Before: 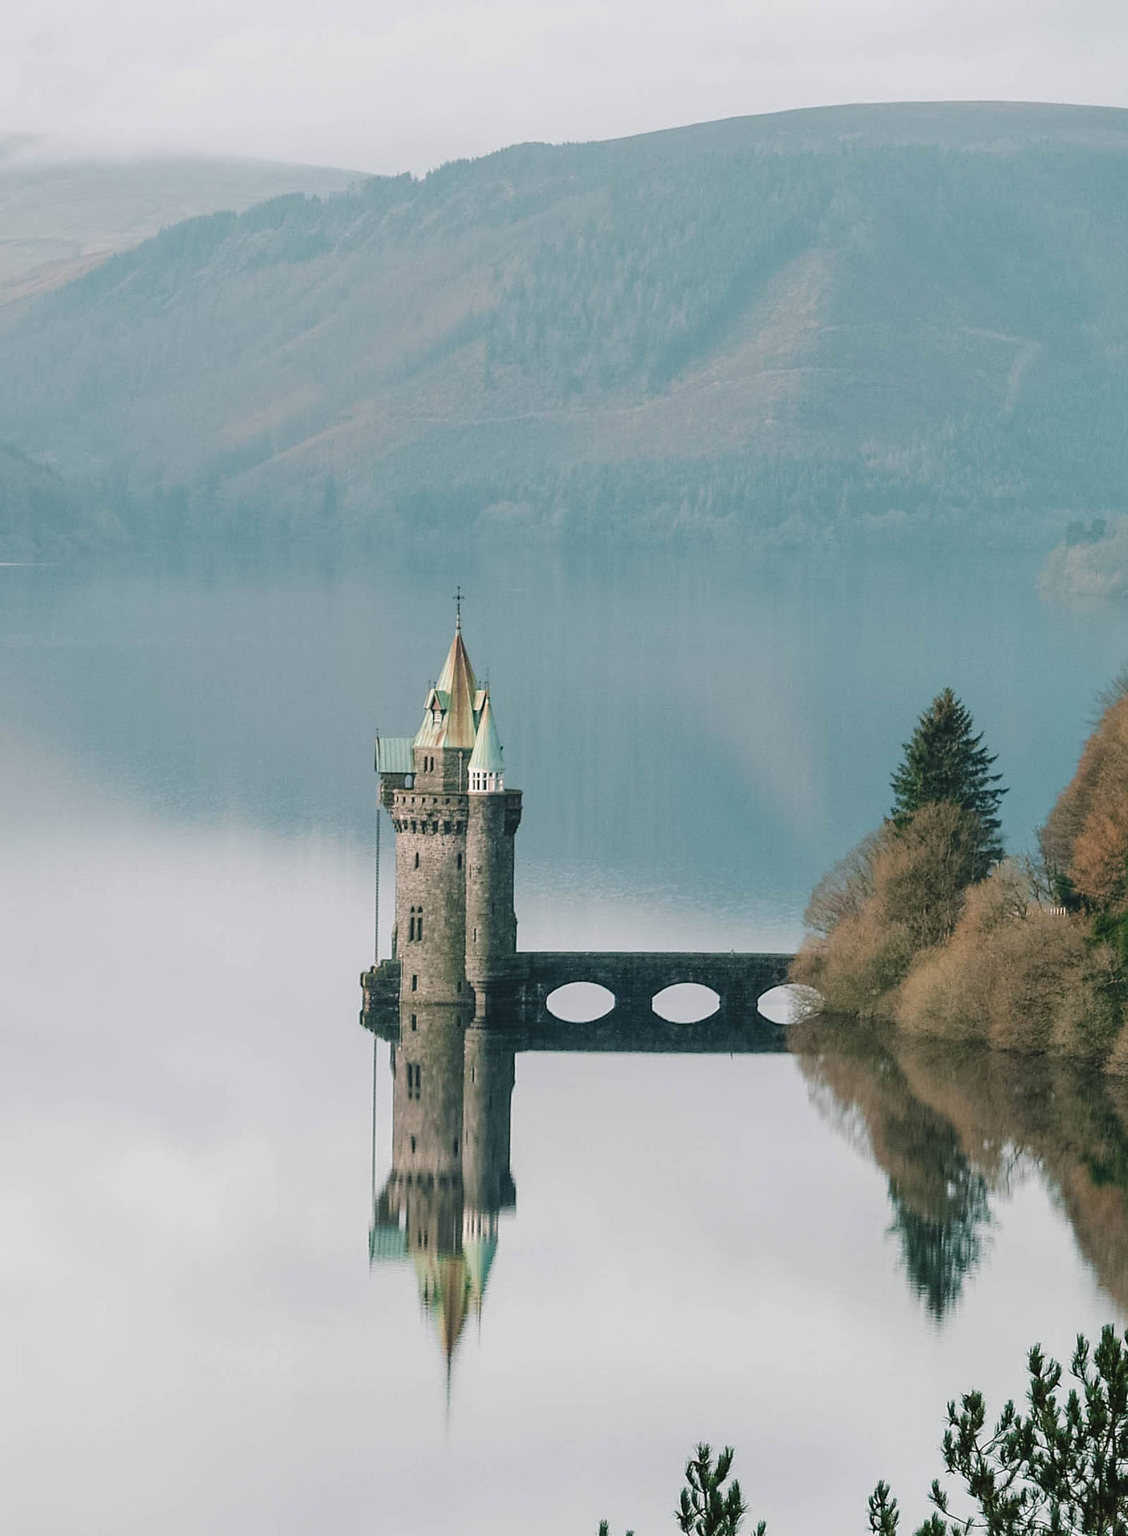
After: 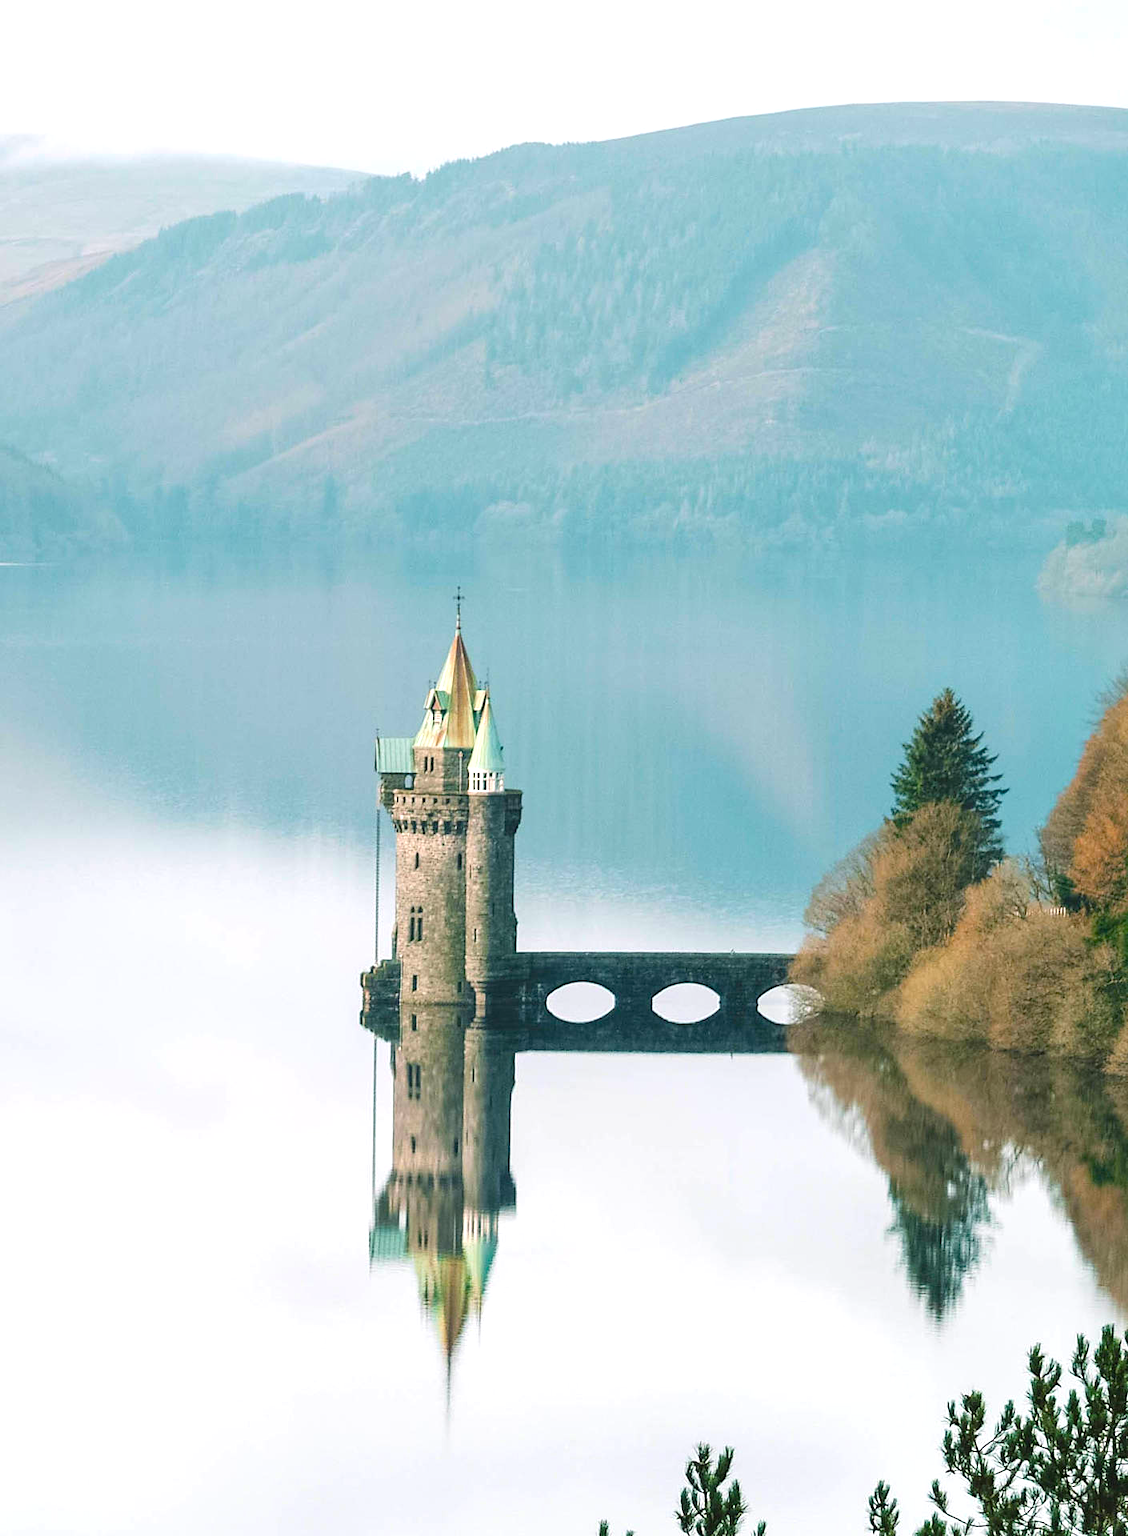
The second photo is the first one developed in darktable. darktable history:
exposure: black level correction 0, exposure 0.69 EV, compensate exposure bias true, compensate highlight preservation false
color balance rgb: perceptual saturation grading › global saturation 31.322%, global vibrance 20%
